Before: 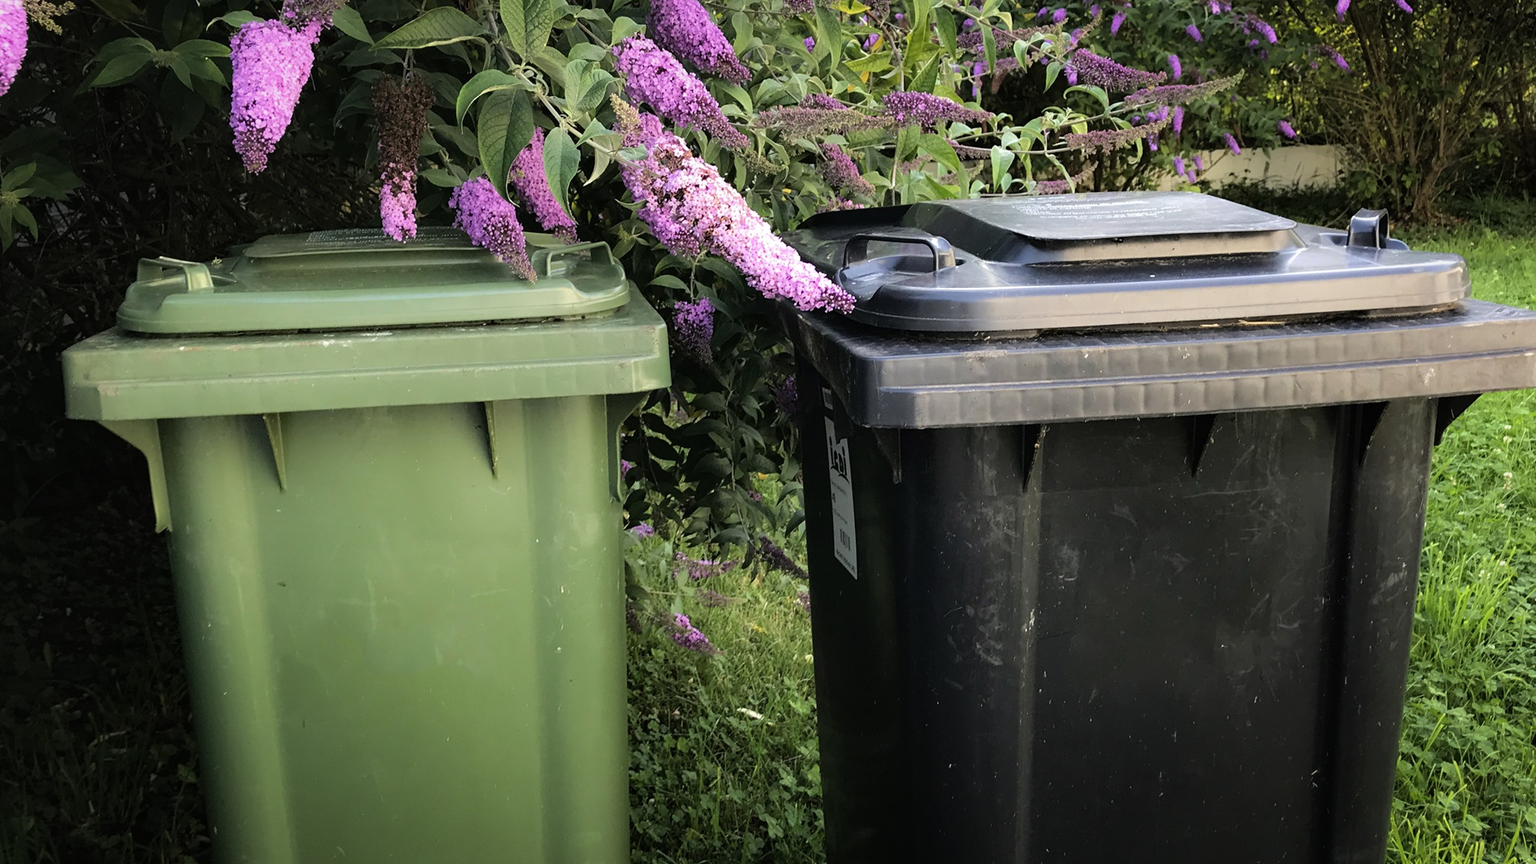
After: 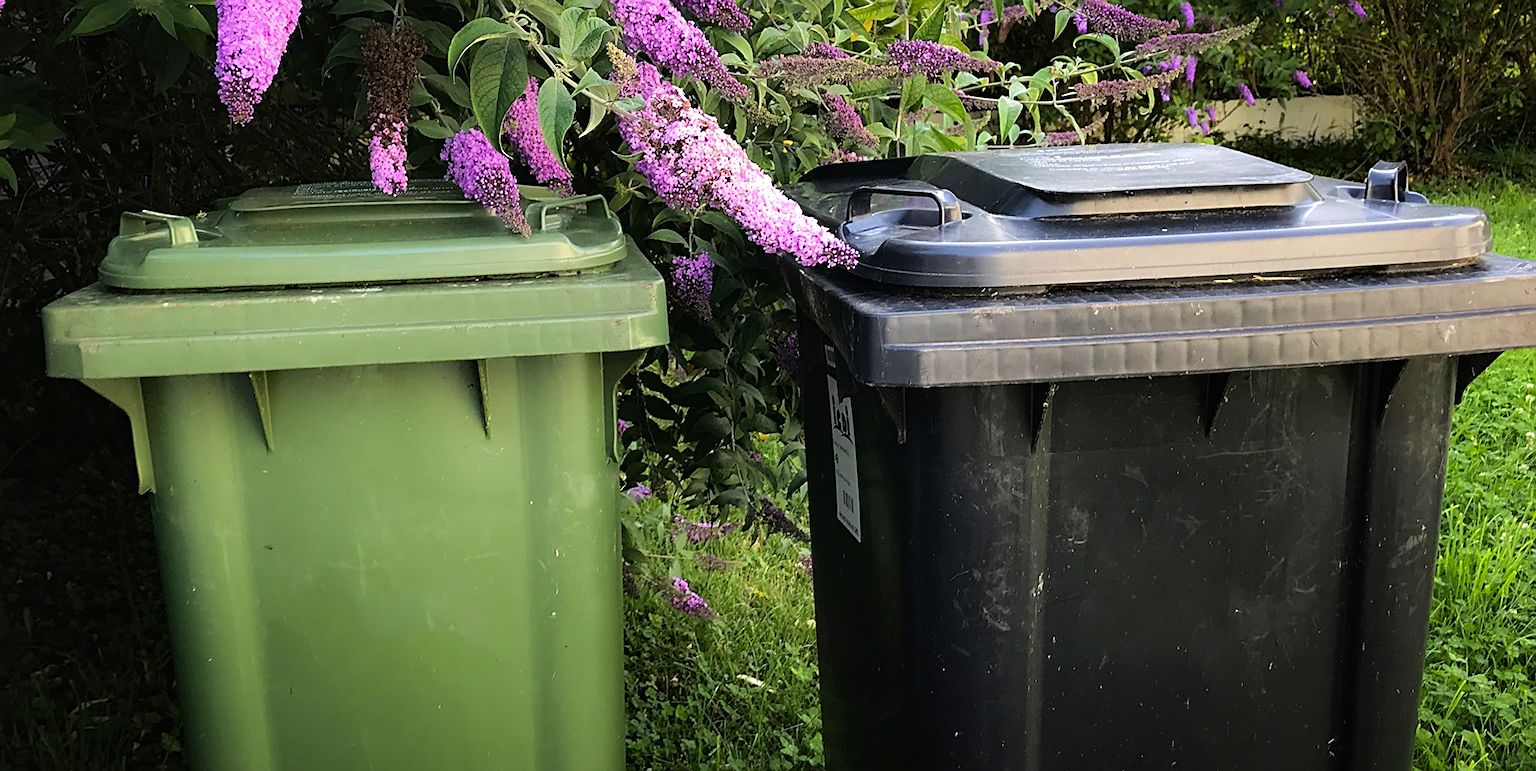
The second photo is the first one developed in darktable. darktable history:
contrast brightness saturation: contrast 0.085, saturation 0.267
crop: left 1.372%, top 6.154%, right 1.416%, bottom 6.986%
sharpen: on, module defaults
